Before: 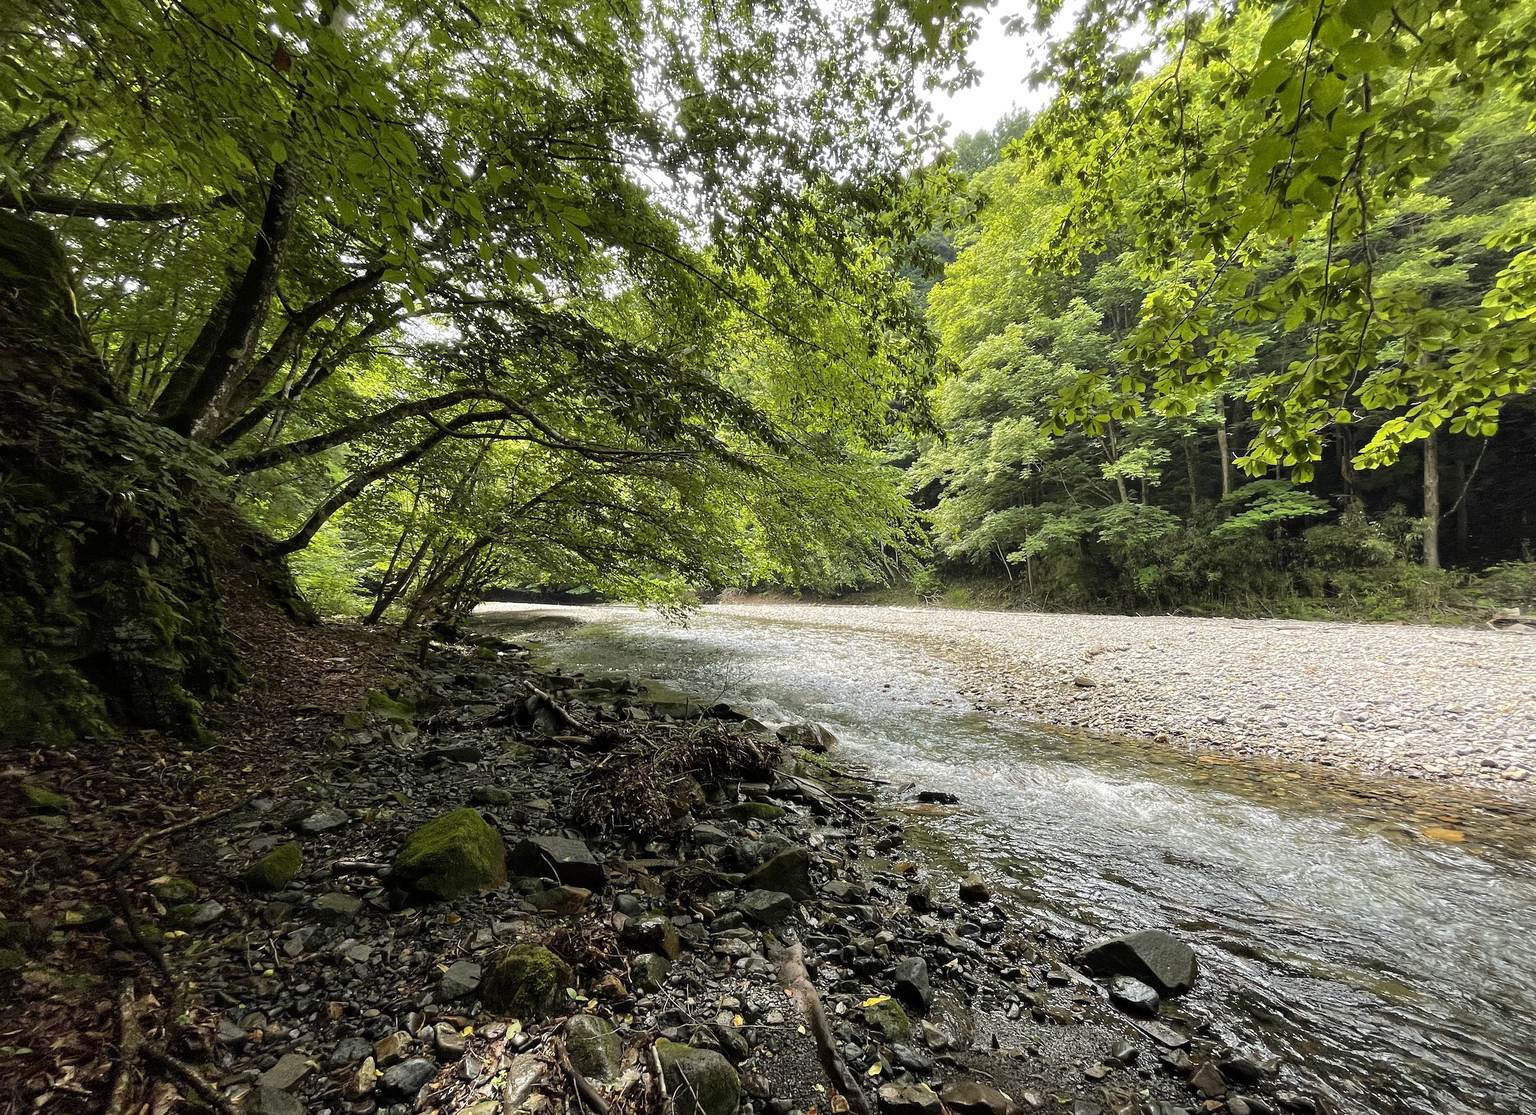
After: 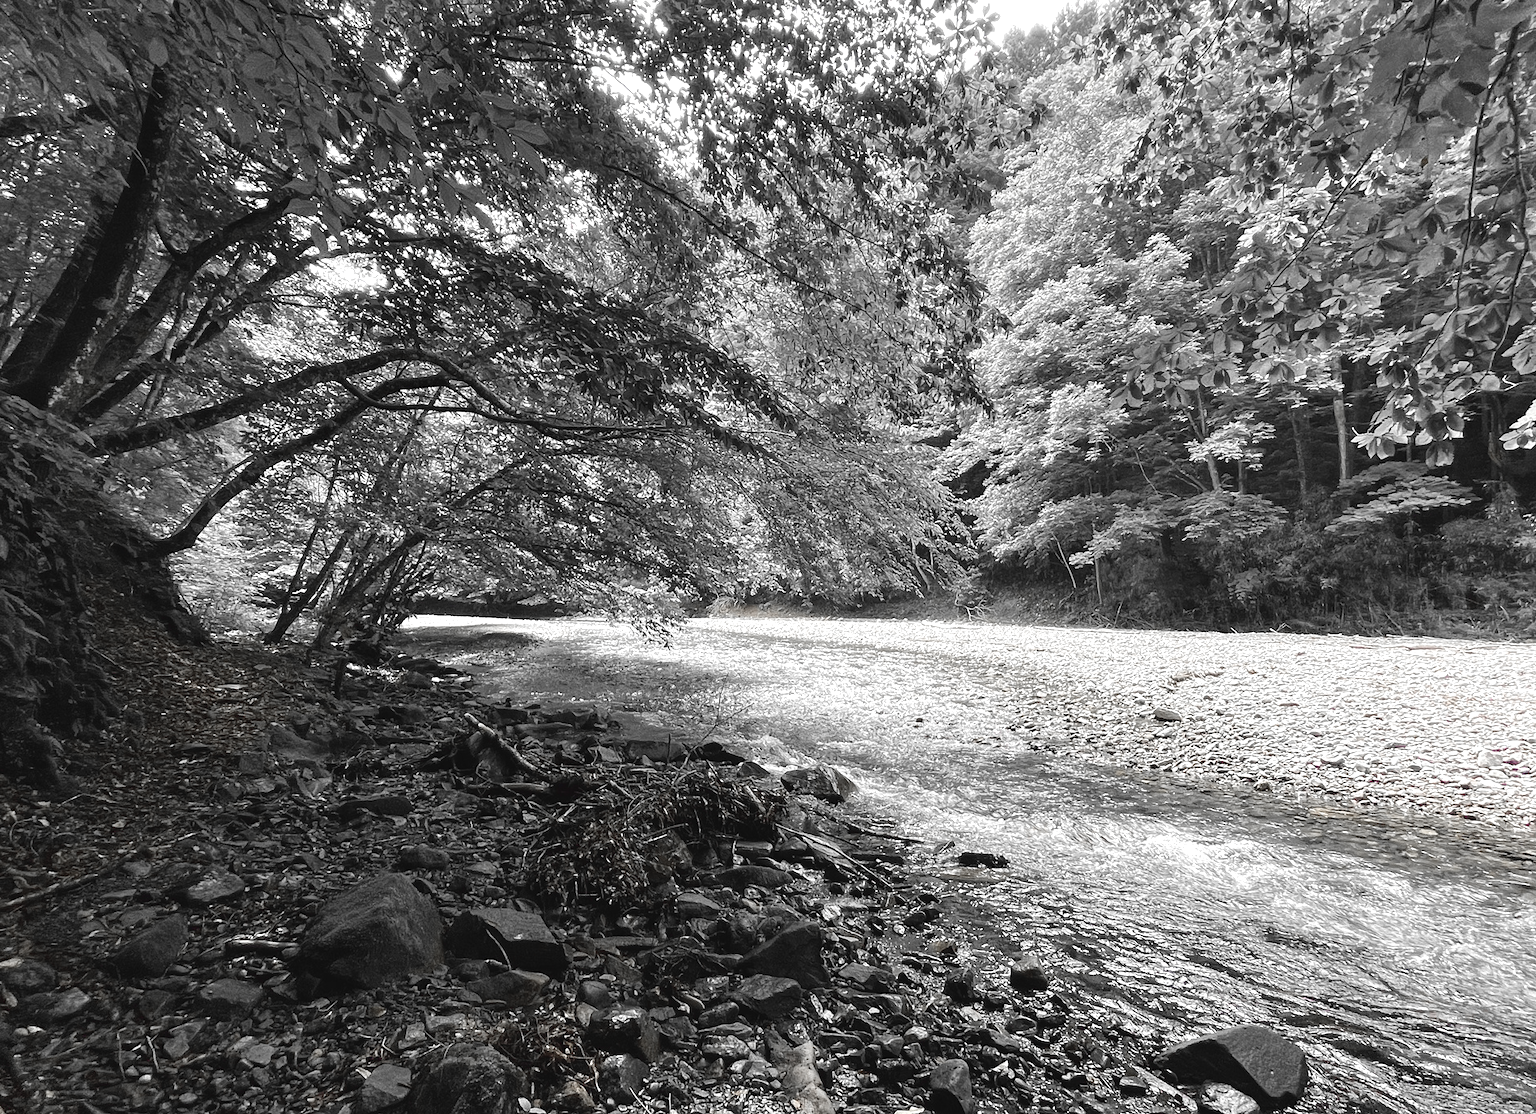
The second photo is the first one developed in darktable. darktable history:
color zones: curves: ch0 [(0, 0.278) (0.143, 0.5) (0.286, 0.5) (0.429, 0.5) (0.571, 0.5) (0.714, 0.5) (0.857, 0.5) (1, 0.5)]; ch1 [(0, 1) (0.143, 0.165) (0.286, 0) (0.429, 0) (0.571, 0) (0.714, 0) (0.857, 0.5) (1, 0.5)]; ch2 [(0, 0.508) (0.143, 0.5) (0.286, 0.5) (0.429, 0.5) (0.571, 0.5) (0.714, 0.5) (0.857, 0.5) (1, 0.5)]
color balance rgb: global offset › luminance 0.53%, linear chroma grading › global chroma 8.71%, perceptual saturation grading › global saturation 36.6%, perceptual saturation grading › shadows 36.196%, perceptual brilliance grading › global brilliance 1.611%, perceptual brilliance grading › highlights 7.737%, perceptual brilliance grading › shadows -3.501%
crop and rotate: left 9.991%, top 9.964%, right 10.107%, bottom 10.158%
